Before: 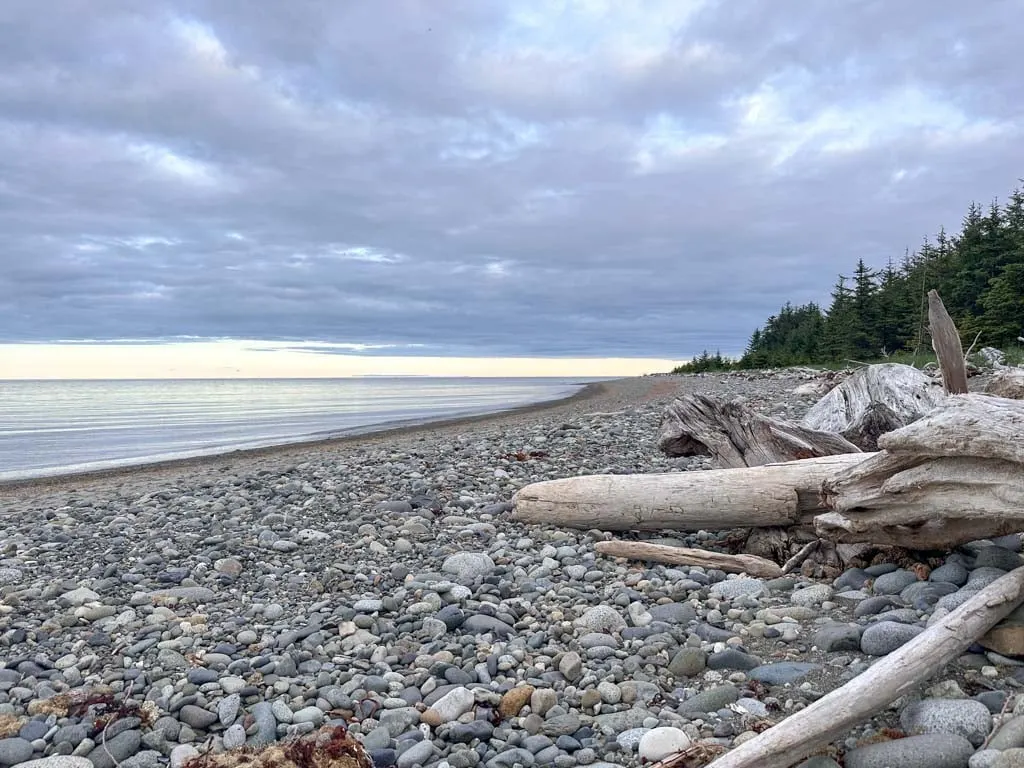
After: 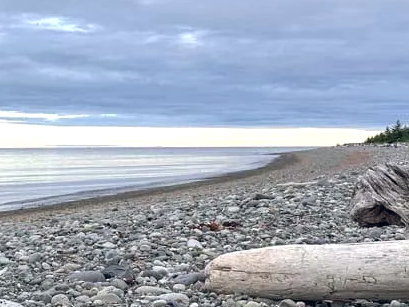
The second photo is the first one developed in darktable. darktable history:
crop: left 30%, top 30%, right 30%, bottom 30%
exposure: exposure 0.178 EV, compensate exposure bias true, compensate highlight preservation false
color balance rgb: shadows lift › chroma 3.88%, shadows lift › hue 88.52°, power › hue 214.65°, global offset › chroma 0.1%, global offset › hue 252.4°, contrast 4.45%
